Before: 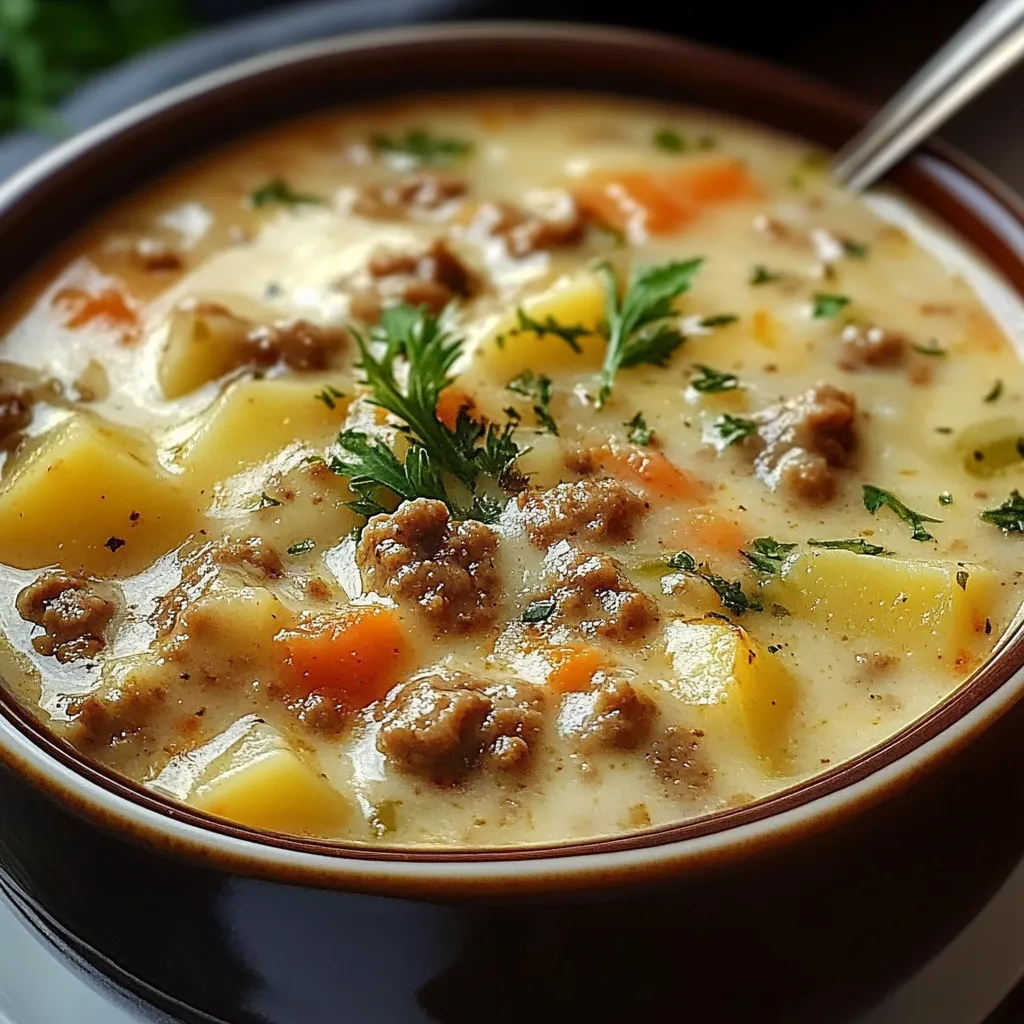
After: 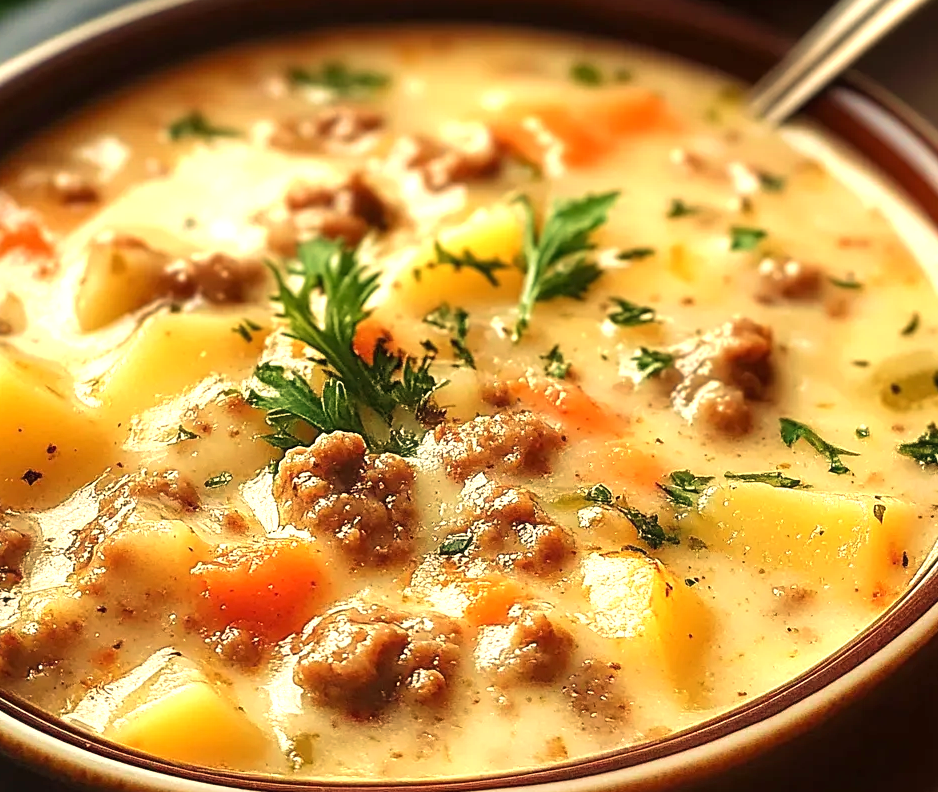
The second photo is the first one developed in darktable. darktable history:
velvia: strength 27%
crop: left 8.155%, top 6.611%, bottom 15.385%
exposure: black level correction 0, exposure 0.7 EV, compensate highlight preservation false
white balance: red 1.138, green 0.996, blue 0.812
